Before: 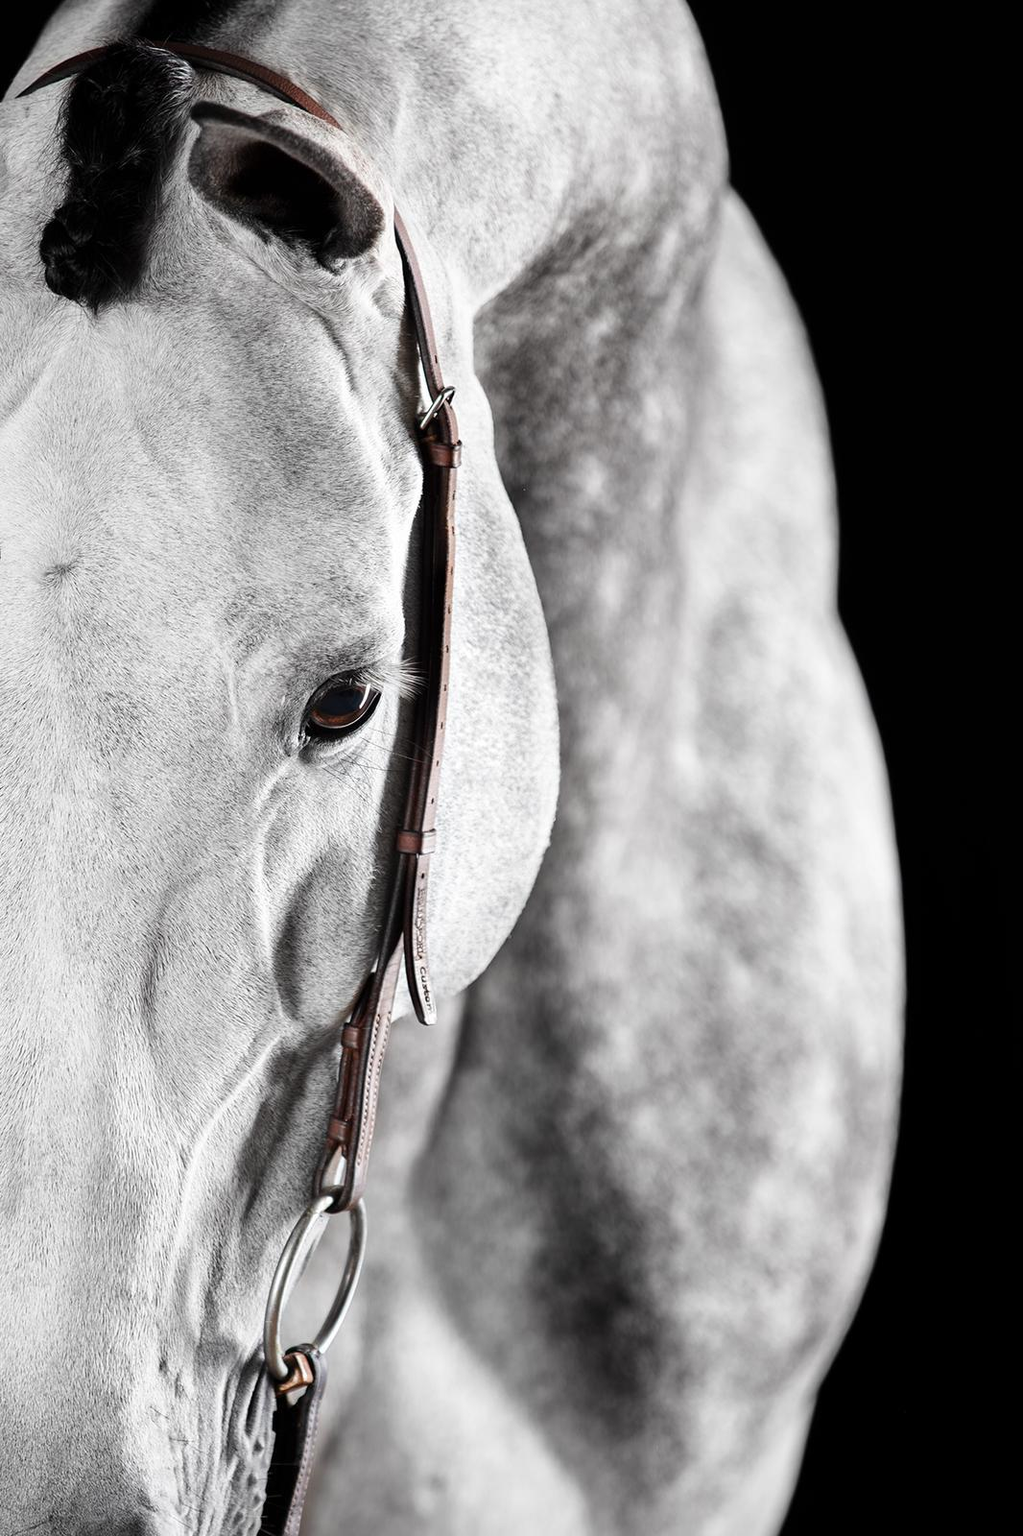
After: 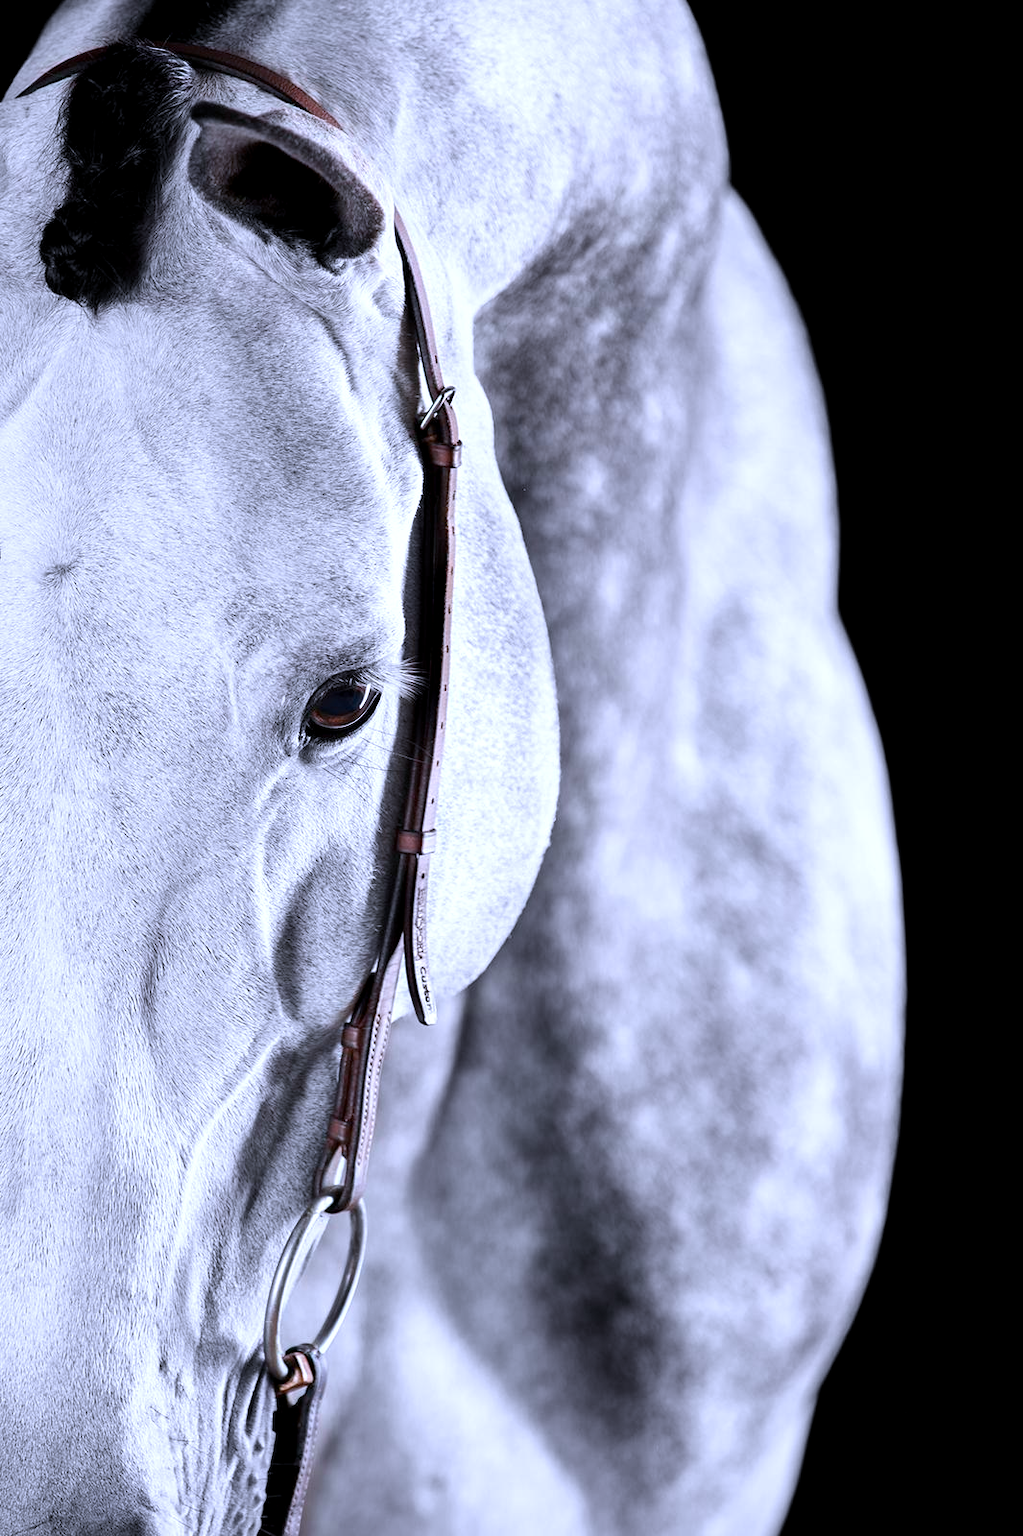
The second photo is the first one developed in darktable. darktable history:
color calibration: illuminant as shot in camera, x 0.379, y 0.395, temperature 4140.6 K
exposure: black level correction 0.002, exposure 0.145 EV, compensate highlight preservation false
